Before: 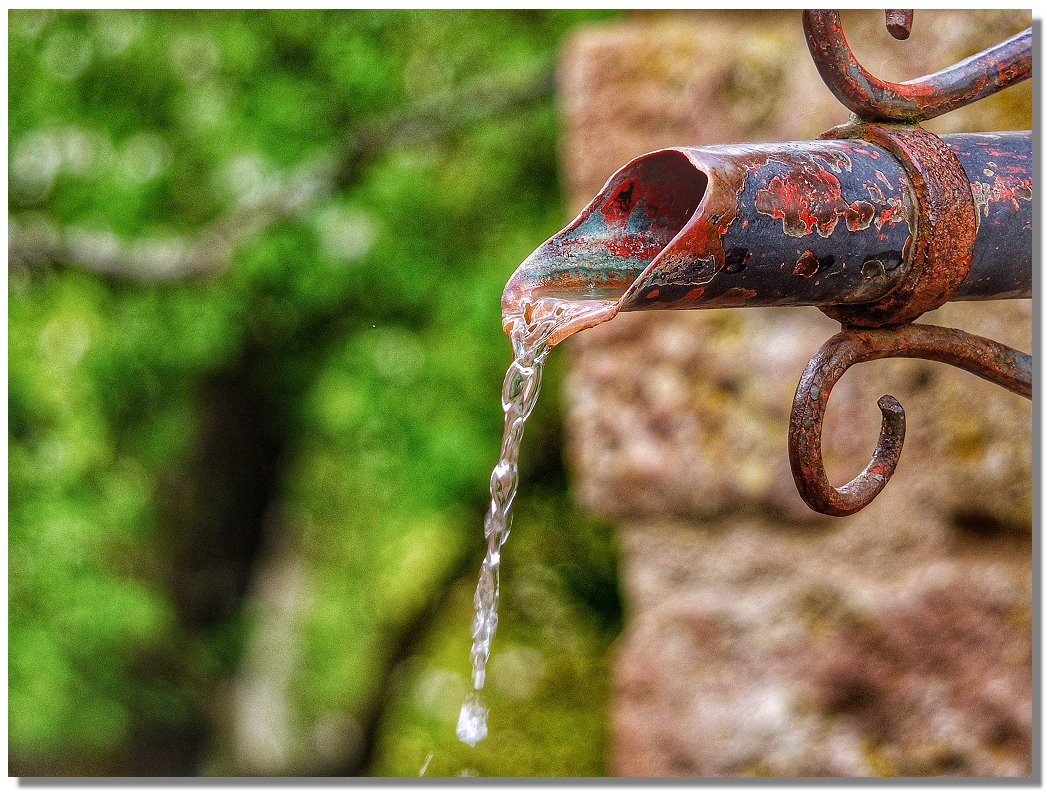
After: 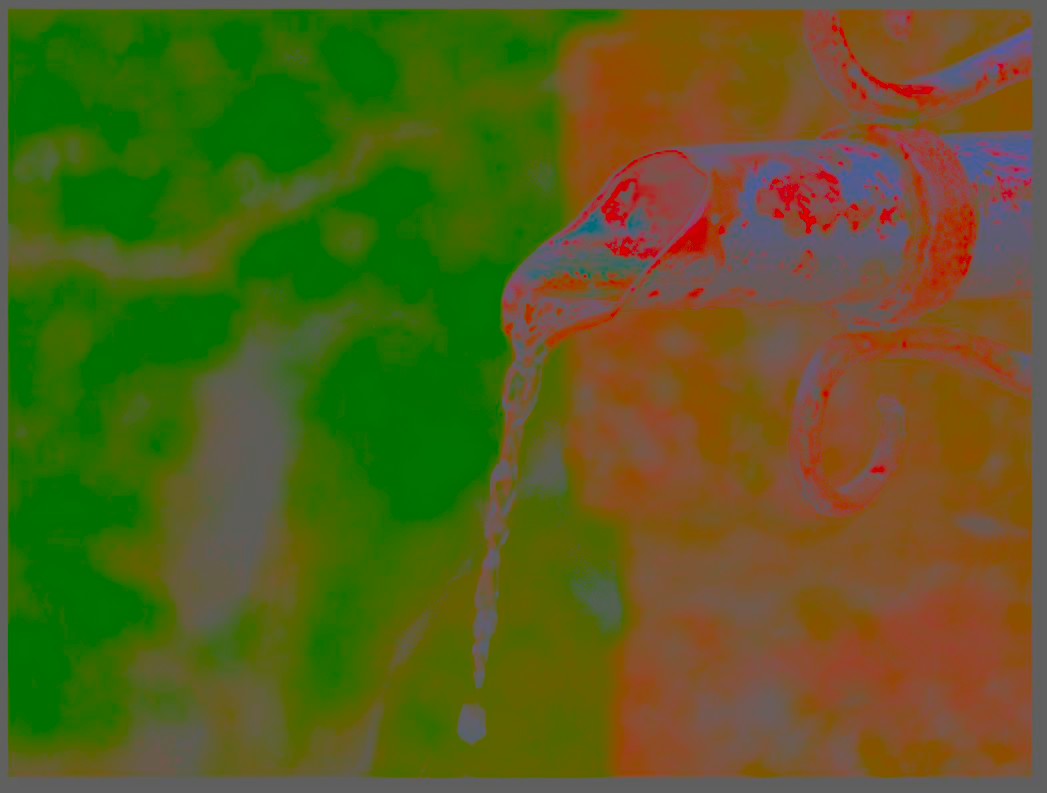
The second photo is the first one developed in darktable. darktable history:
contrast brightness saturation: contrast -0.985, brightness -0.158, saturation 0.756
color correction: highlights b* 0.004, saturation 0.807
color balance rgb: linear chroma grading › shadows -3.627%, linear chroma grading › highlights -3.594%, perceptual saturation grading › global saturation 19.881%
